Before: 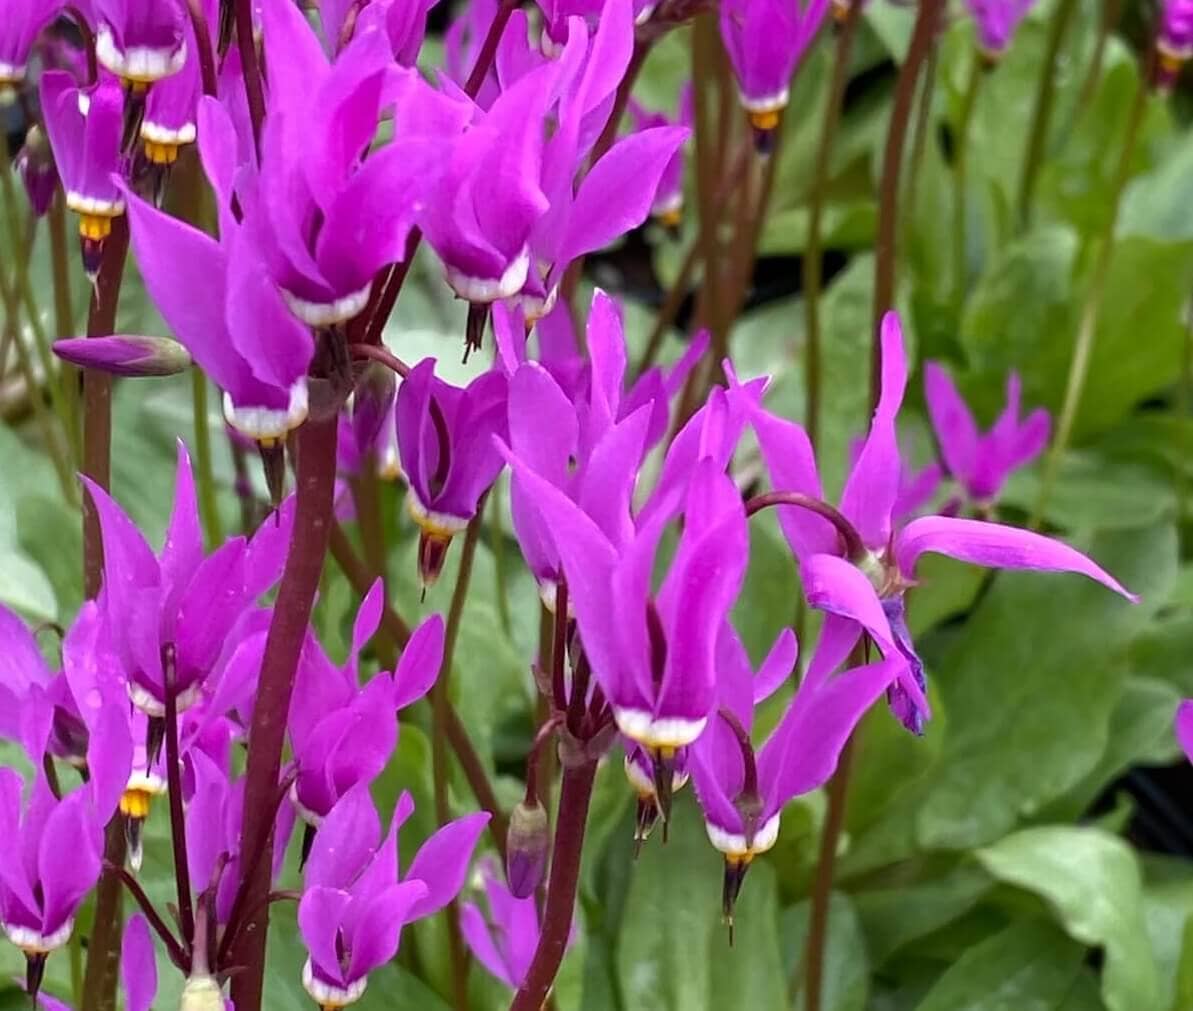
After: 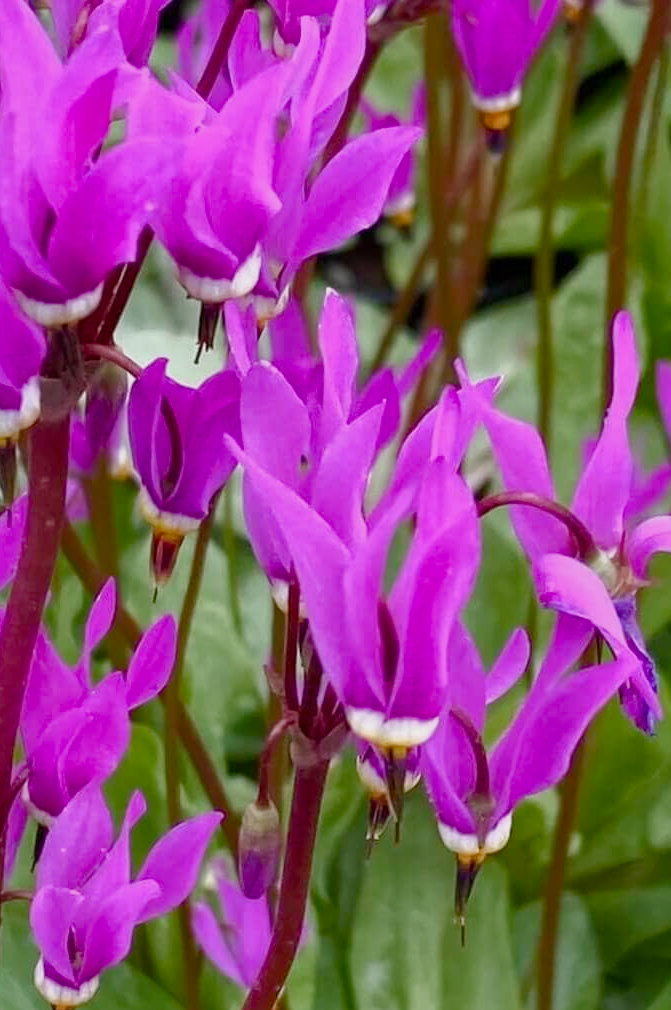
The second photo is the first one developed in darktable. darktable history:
color balance rgb: shadows lift › chroma 1%, shadows lift › hue 113°, highlights gain › chroma 0.2%, highlights gain › hue 333°, perceptual saturation grading › global saturation 20%, perceptual saturation grading › highlights -50%, perceptual saturation grading › shadows 25%, contrast -10%
crop and rotate: left 22.516%, right 21.234%
